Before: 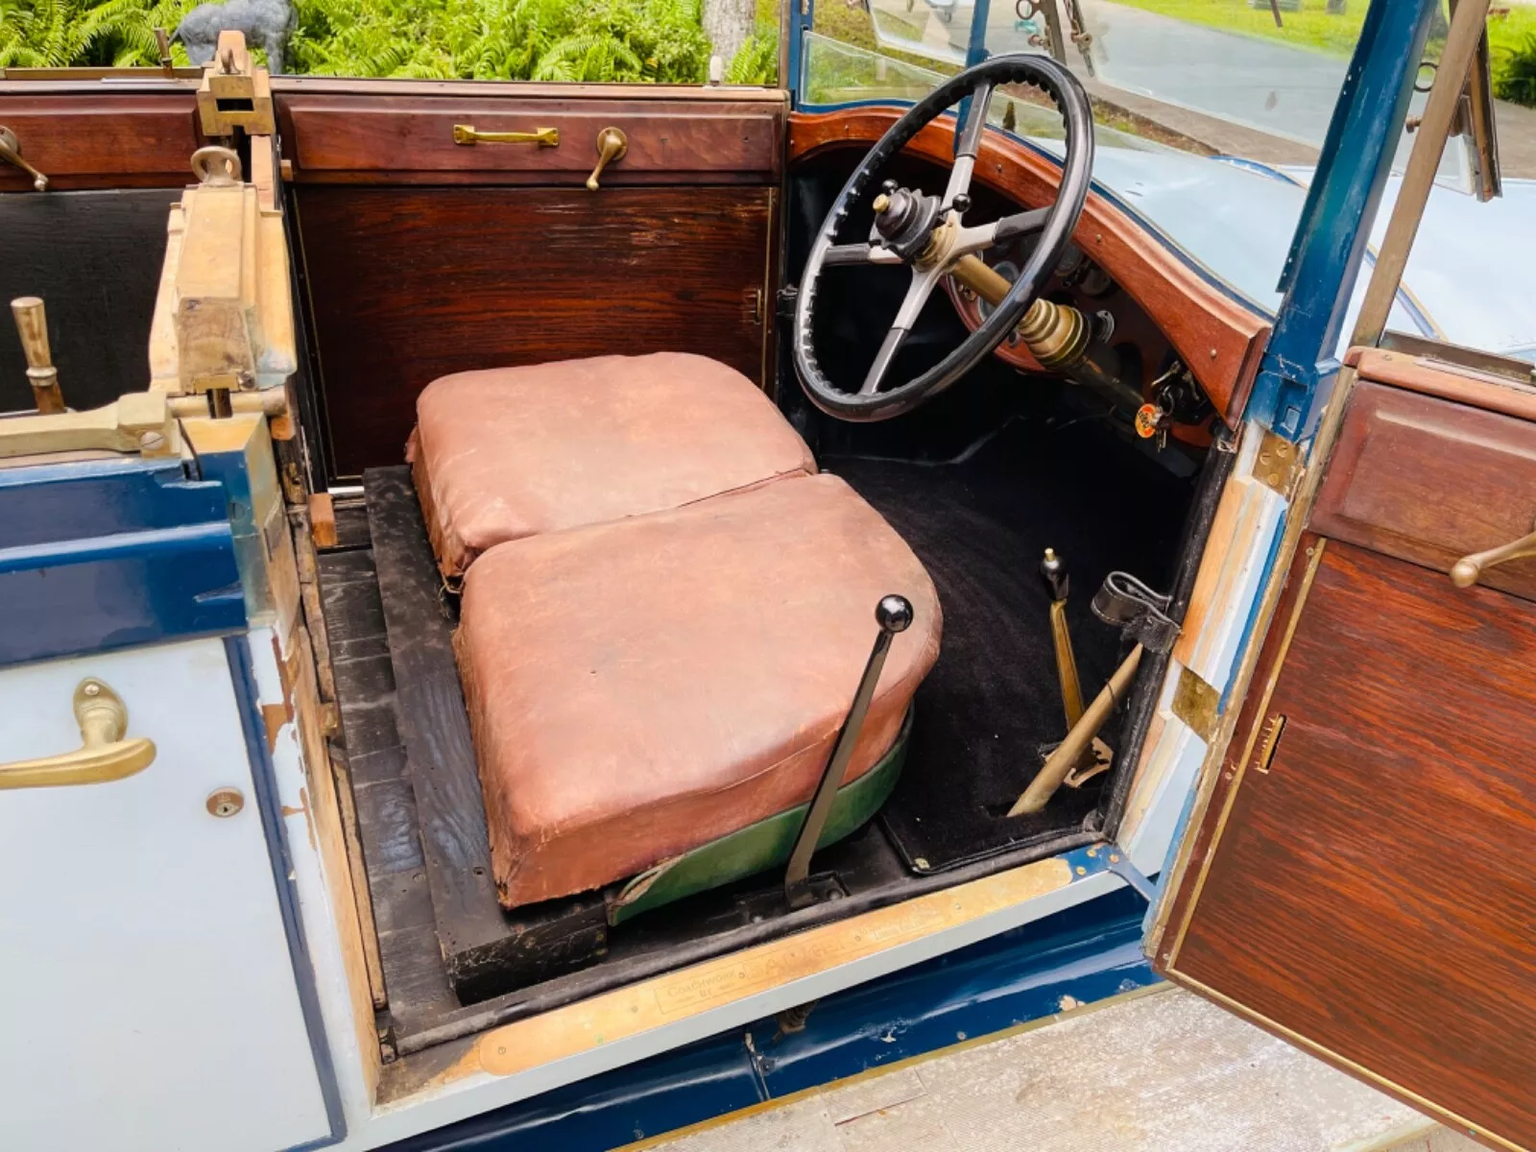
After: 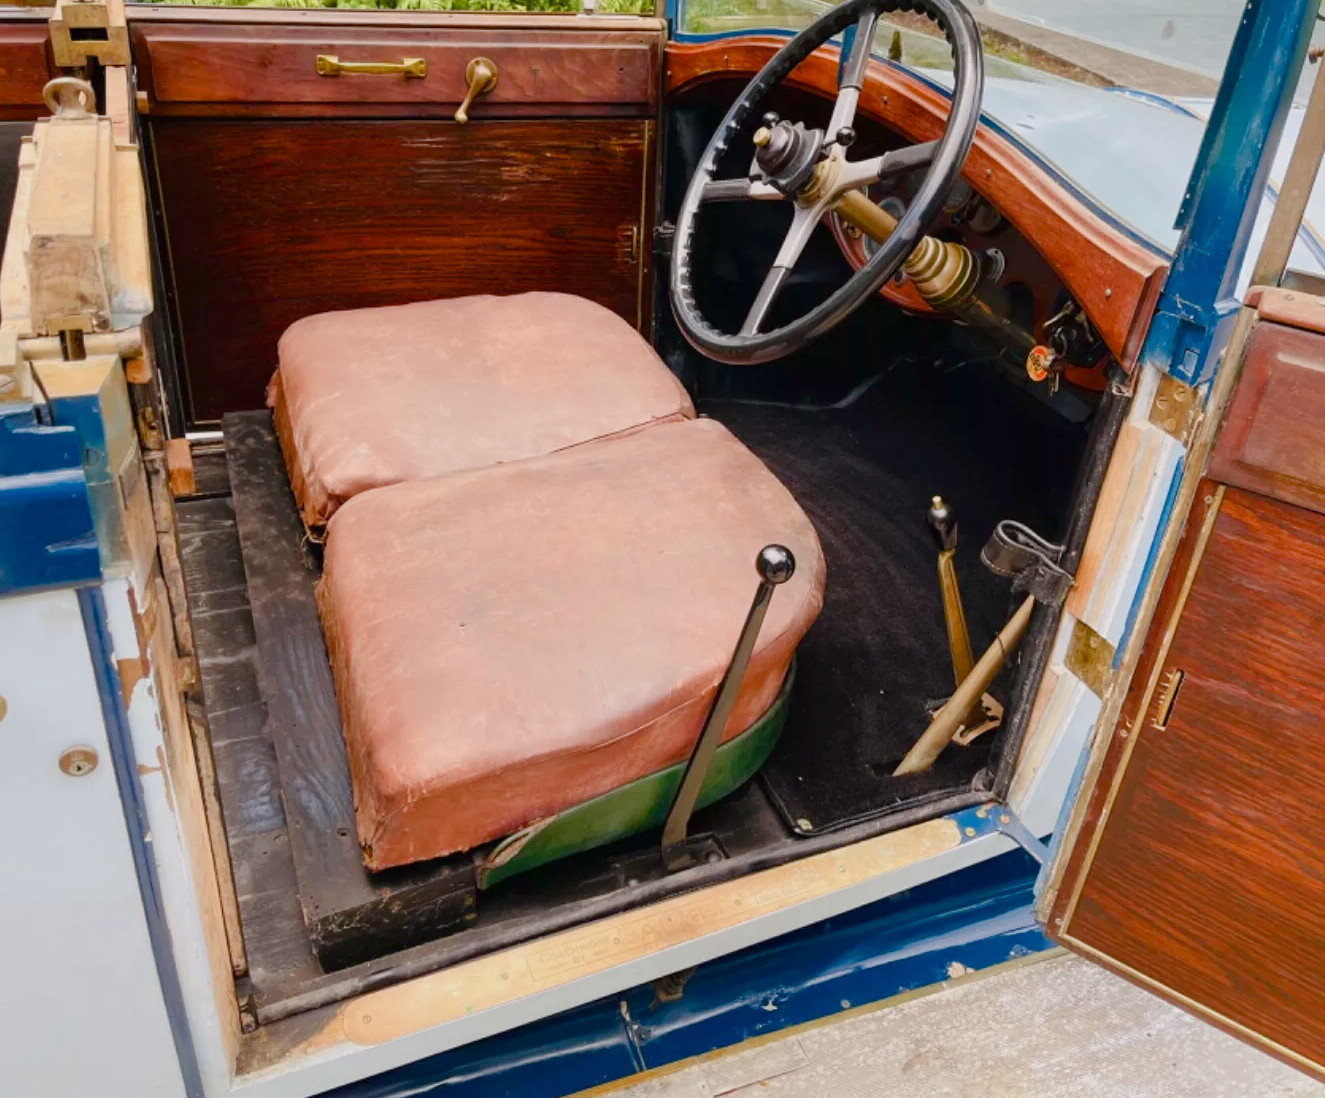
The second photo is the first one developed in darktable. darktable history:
crop: left 9.807%, top 6.259%, right 7.334%, bottom 2.177%
tone equalizer: on, module defaults
color balance rgb: shadows lift › chroma 1%, shadows lift › hue 113°, highlights gain › chroma 0.2%, highlights gain › hue 333°, perceptual saturation grading › global saturation 20%, perceptual saturation grading › highlights -50%, perceptual saturation grading › shadows 25%, contrast -10%
